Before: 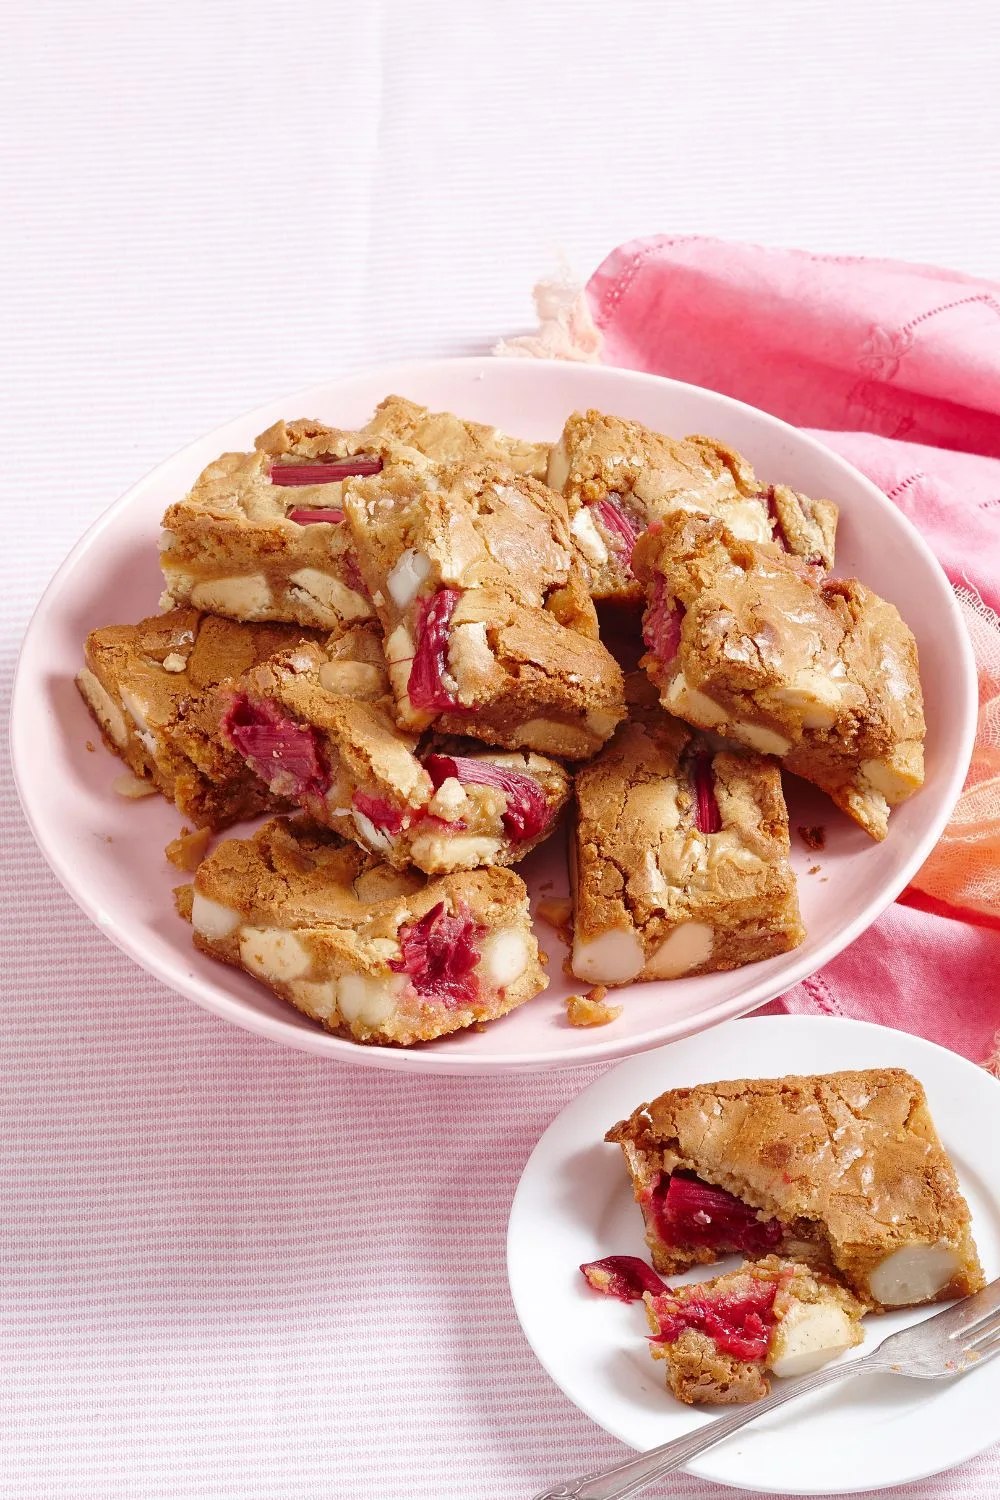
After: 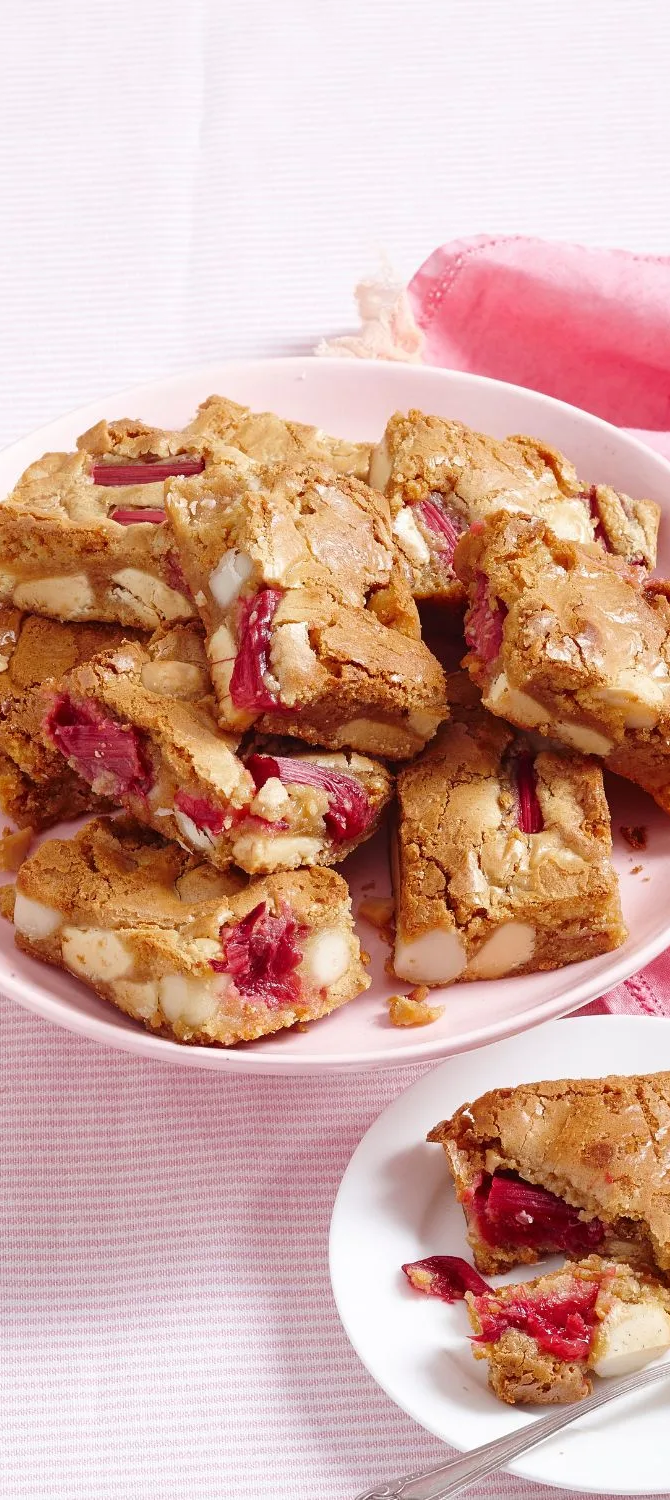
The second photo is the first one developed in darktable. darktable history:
crop and rotate: left 17.839%, right 15.158%
